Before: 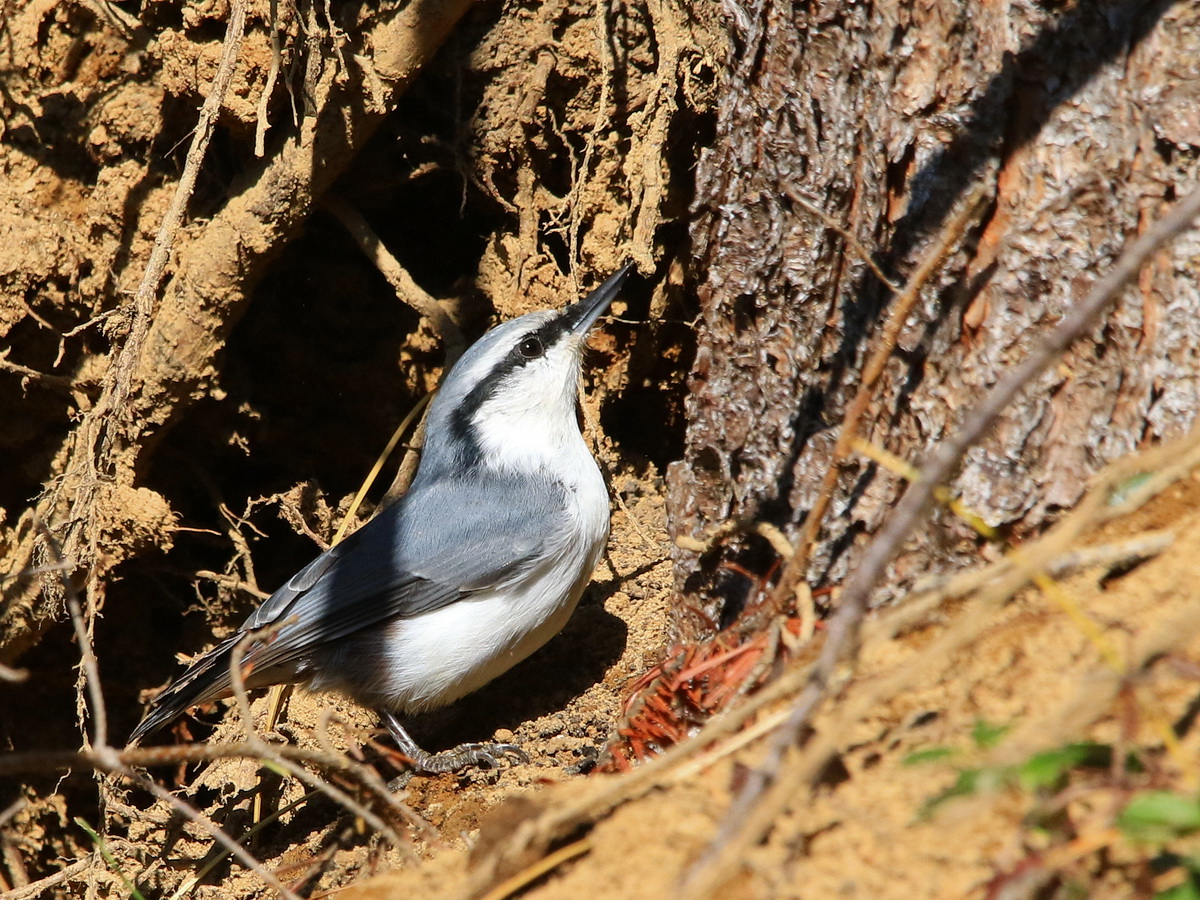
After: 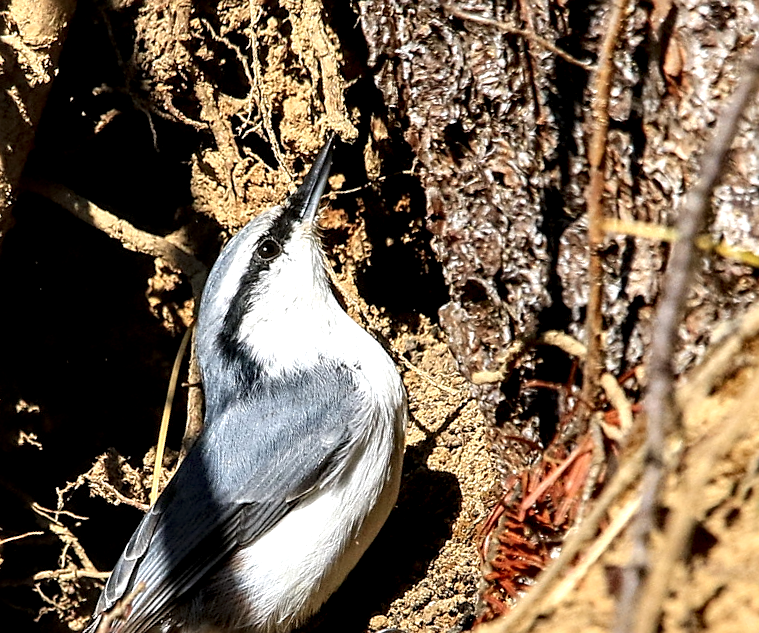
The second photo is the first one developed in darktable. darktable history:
local contrast: highlights 81%, shadows 58%, detail 174%, midtone range 0.603
sharpen: amount 0.493
crop and rotate: angle 20.46°, left 6.972%, right 4.282%, bottom 1.18%
